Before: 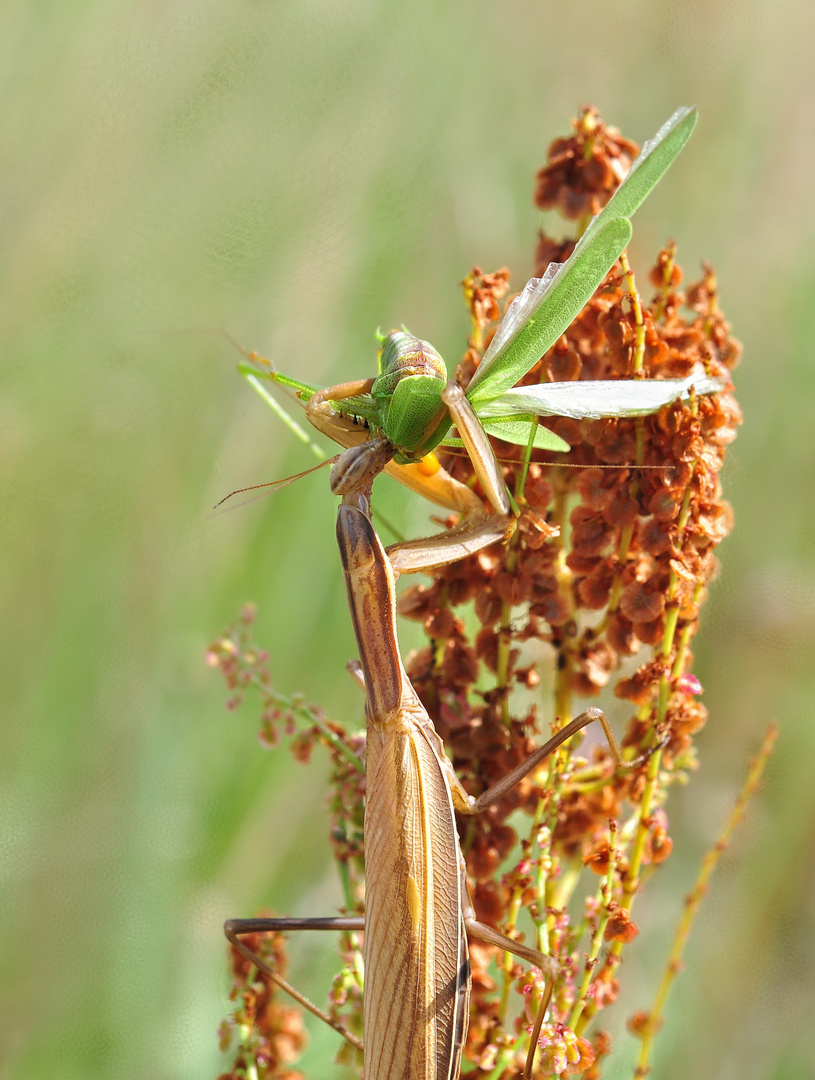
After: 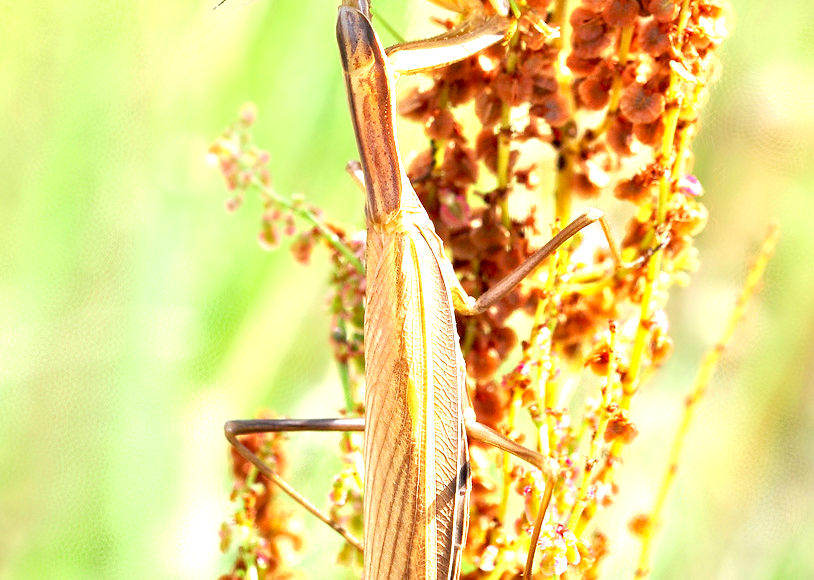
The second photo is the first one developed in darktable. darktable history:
exposure: black level correction 0.009, exposure 1.425 EV, compensate highlight preservation false
crop and rotate: top 46.237%
white balance: red 0.982, blue 1.018
